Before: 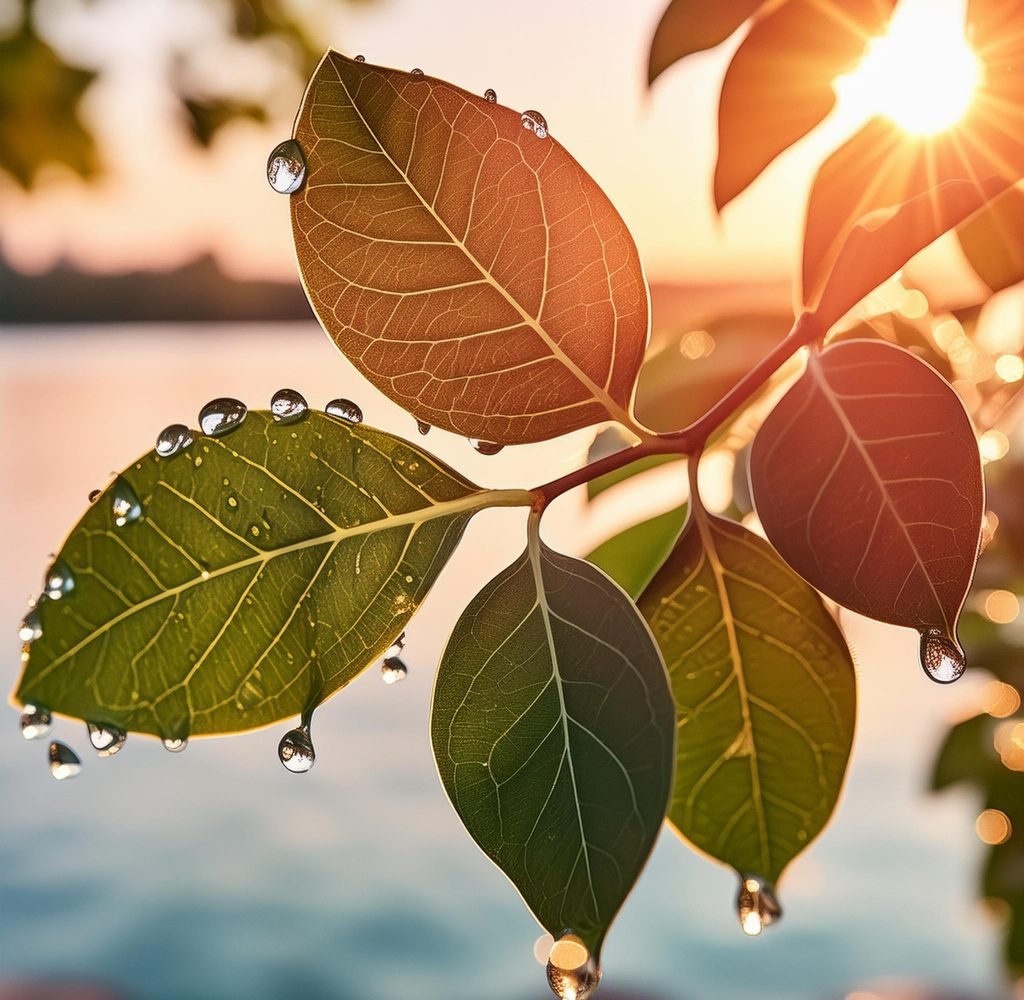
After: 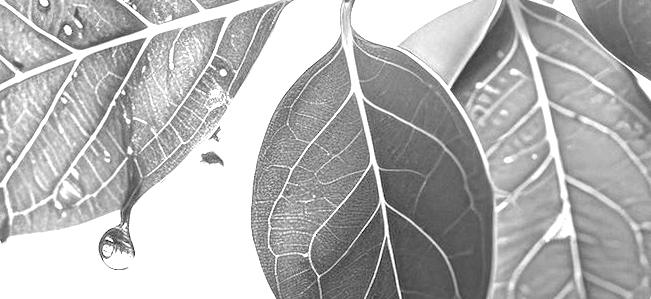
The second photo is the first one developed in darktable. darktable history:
crop: left 18.091%, top 51.13%, right 17.525%, bottom 16.85%
color zones: curves: ch1 [(0, 0.708) (0.088, 0.648) (0.245, 0.187) (0.429, 0.326) (0.571, 0.498) (0.714, 0.5) (0.857, 0.5) (1, 0.708)]
contrast equalizer: y [[0.5 ×6], [0.5 ×6], [0.5 ×6], [0 ×6], [0, 0.039, 0.251, 0.29, 0.293, 0.292]]
local contrast: highlights 25%, detail 150%
exposure: exposure 2 EV, compensate exposure bias true, compensate highlight preservation false
monochrome: on, module defaults
rotate and perspective: rotation -2°, crop left 0.022, crop right 0.978, crop top 0.049, crop bottom 0.951
